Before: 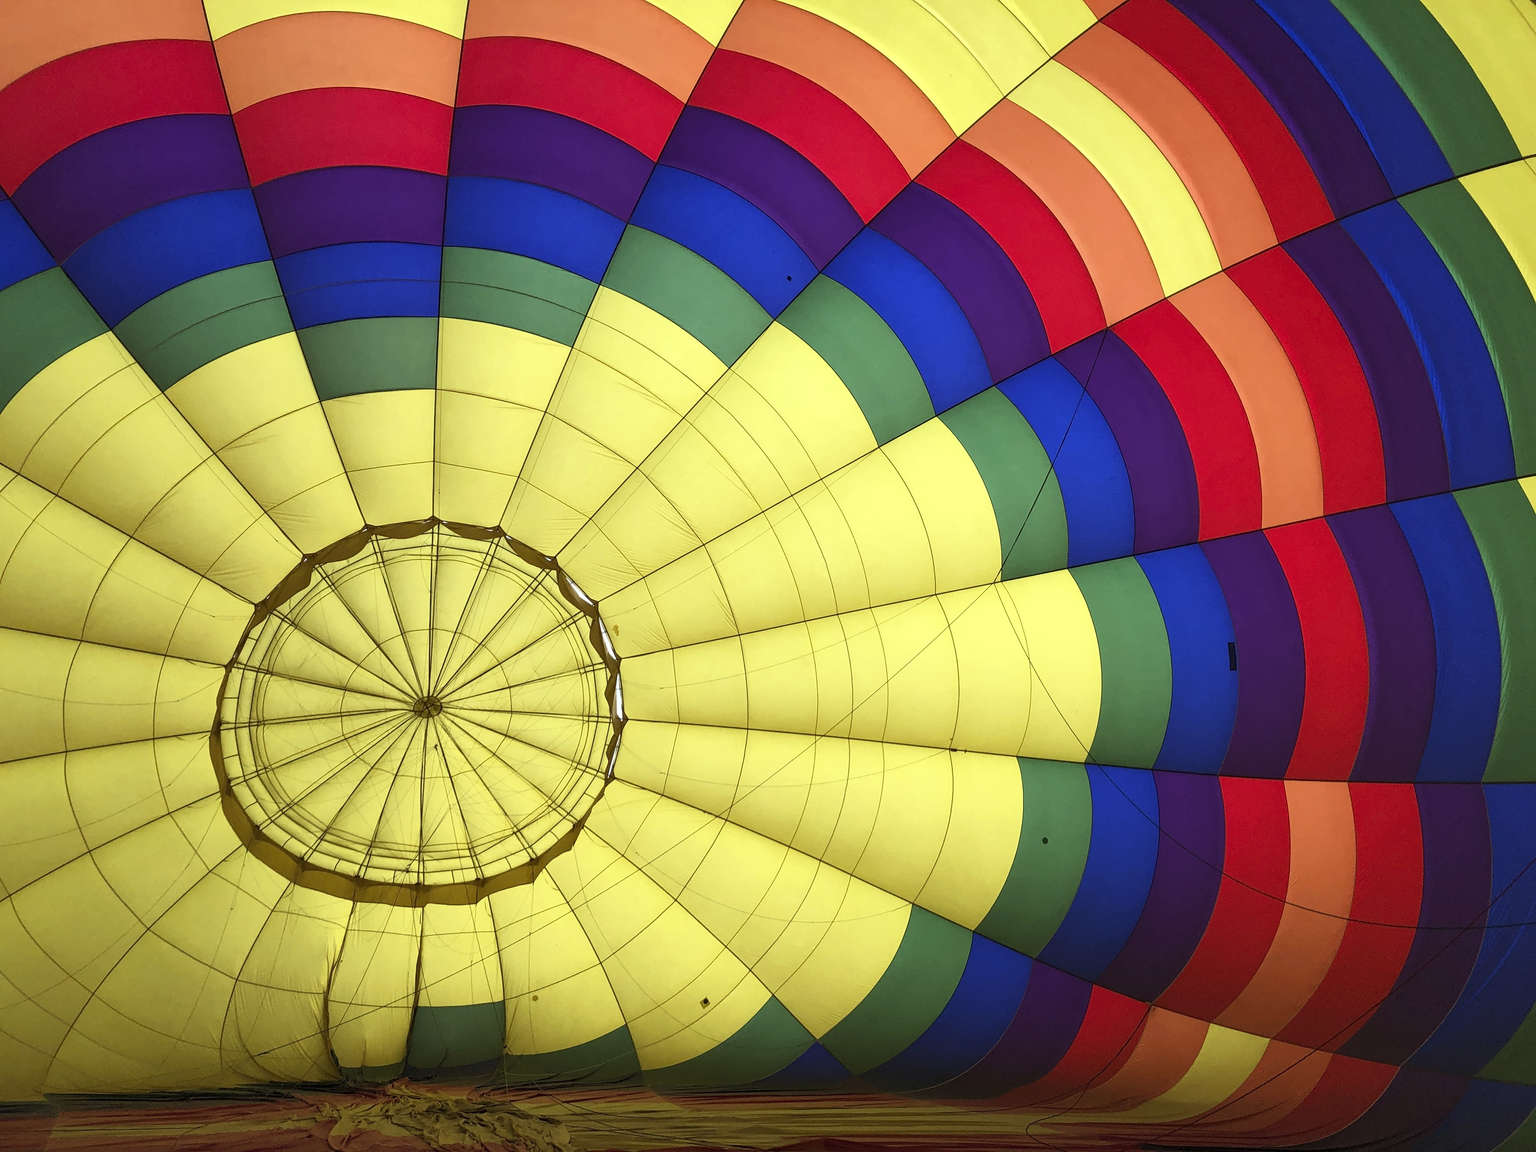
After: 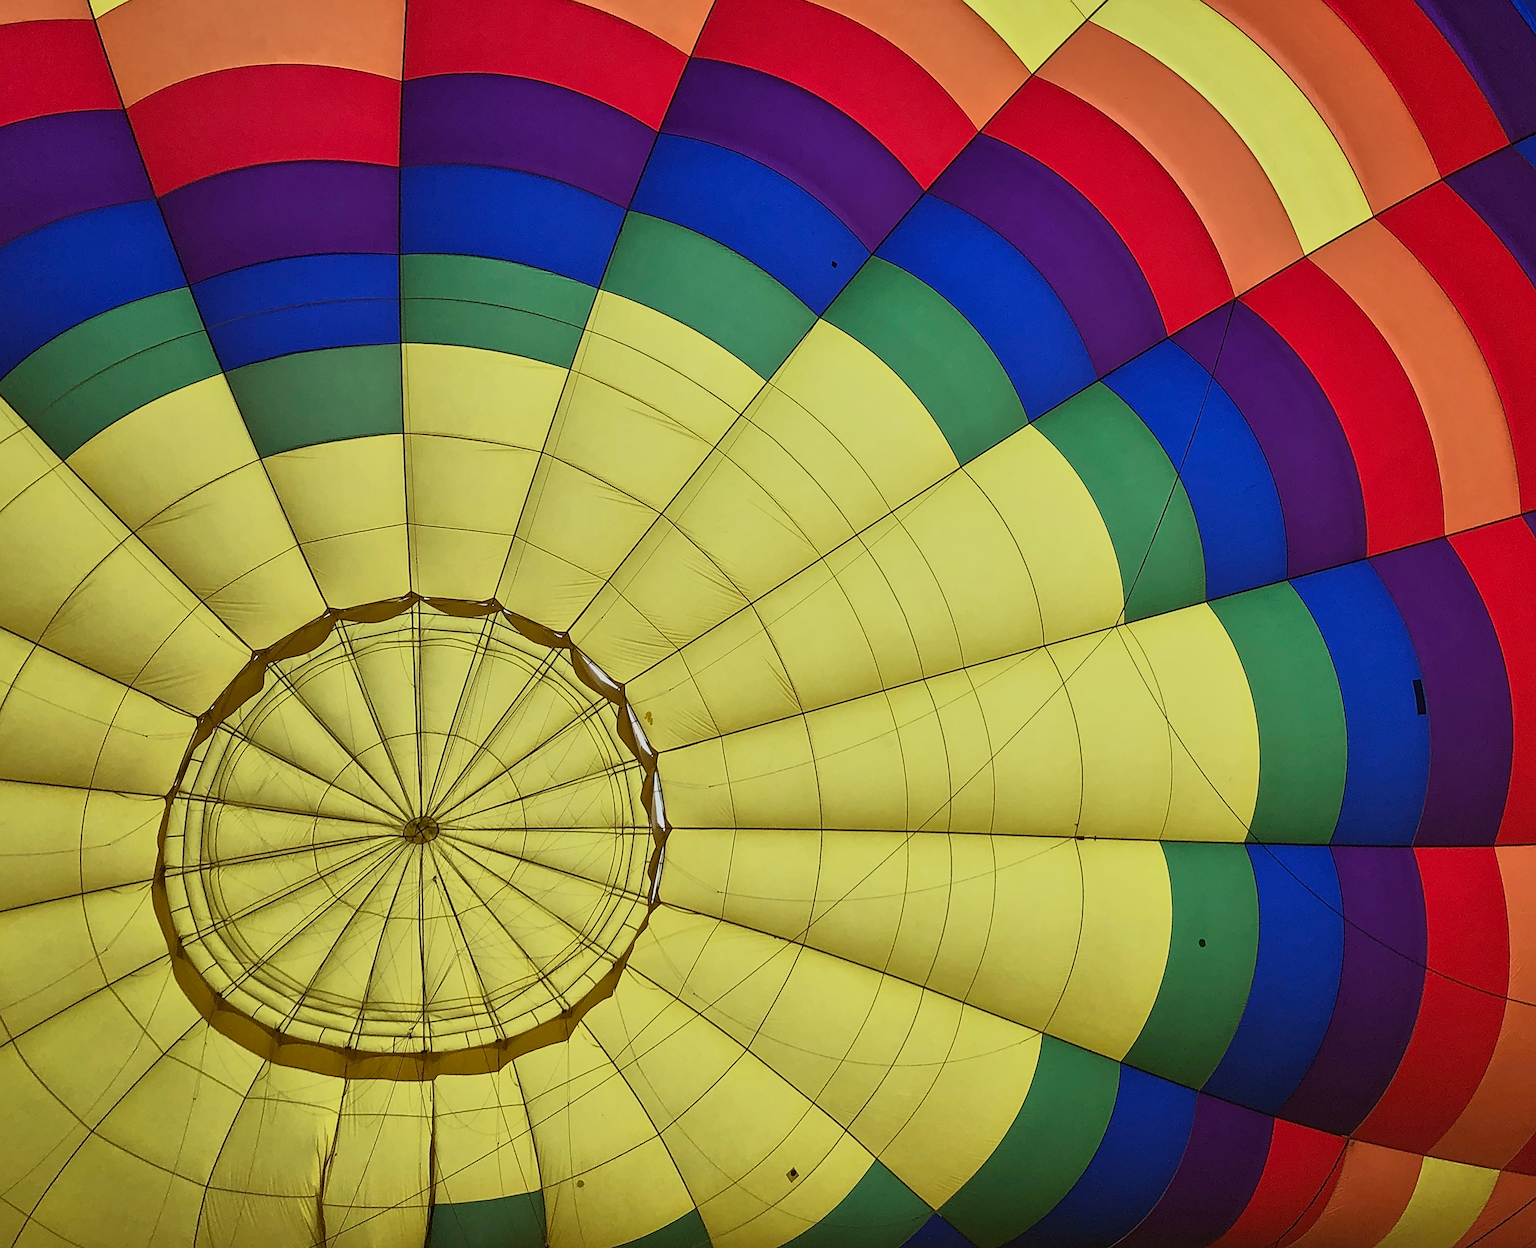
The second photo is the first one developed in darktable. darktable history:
rotate and perspective: rotation -3°, crop left 0.031, crop right 0.968, crop top 0.07, crop bottom 0.93
sharpen: on, module defaults
crop and rotate: angle 1°, left 4.281%, top 0.642%, right 11.383%, bottom 2.486%
base curve: curves: ch0 [(0, 0) (0.257, 0.25) (0.482, 0.586) (0.757, 0.871) (1, 1)]
tone equalizer: -8 EV -0.002 EV, -7 EV 0.005 EV, -6 EV -0.008 EV, -5 EV 0.007 EV, -4 EV -0.042 EV, -3 EV -0.233 EV, -2 EV -0.662 EV, -1 EV -0.983 EV, +0 EV -0.969 EV, smoothing diameter 2%, edges refinement/feathering 20, mask exposure compensation -1.57 EV, filter diffusion 5
